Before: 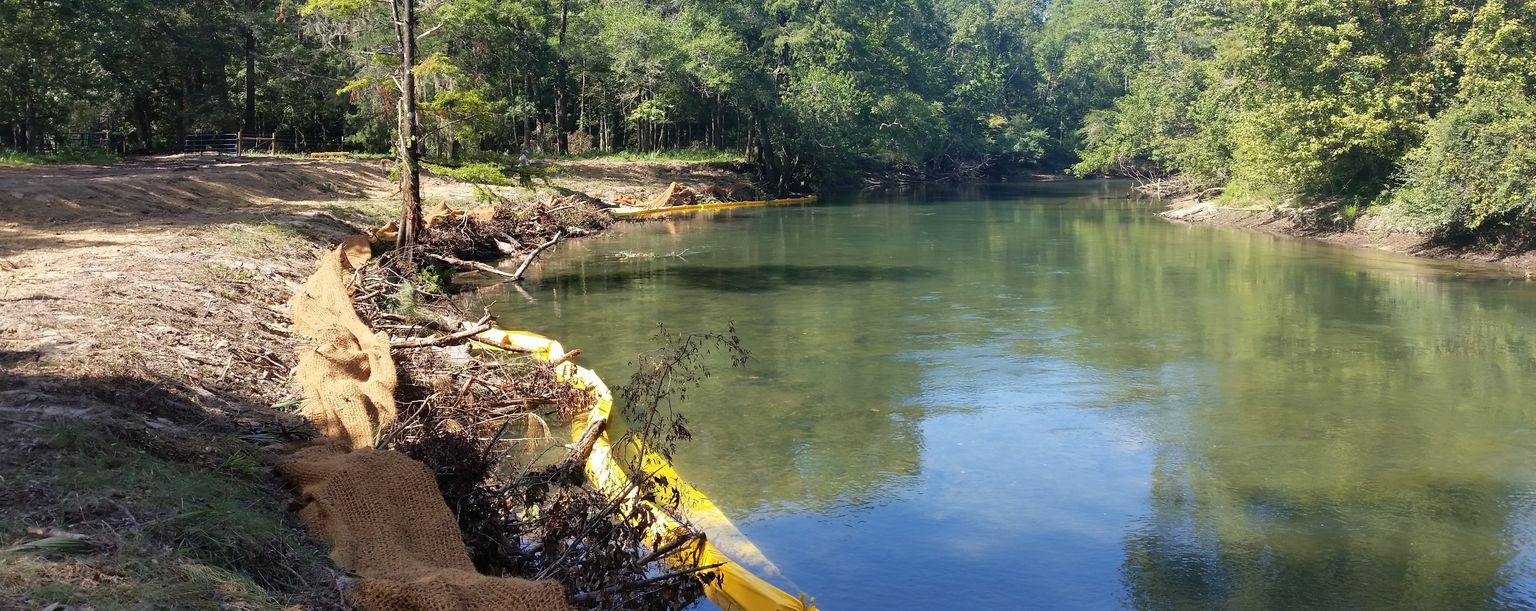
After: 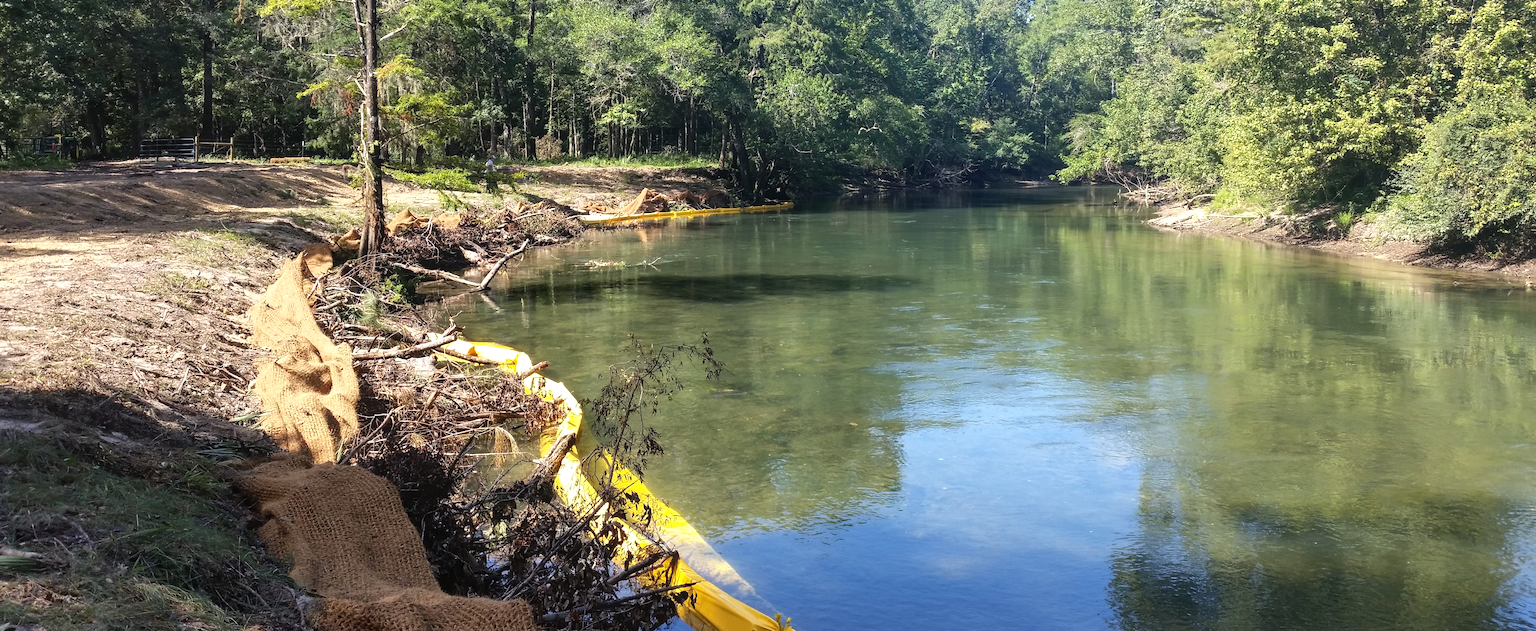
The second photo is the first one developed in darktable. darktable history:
tone equalizer: -8 EV -0.417 EV, -7 EV -0.389 EV, -6 EV -0.333 EV, -5 EV -0.222 EV, -3 EV 0.222 EV, -2 EV 0.333 EV, -1 EV 0.389 EV, +0 EV 0.417 EV, edges refinement/feathering 500, mask exposure compensation -1.57 EV, preserve details no
local contrast: detail 110%
crop and rotate: left 3.238%
